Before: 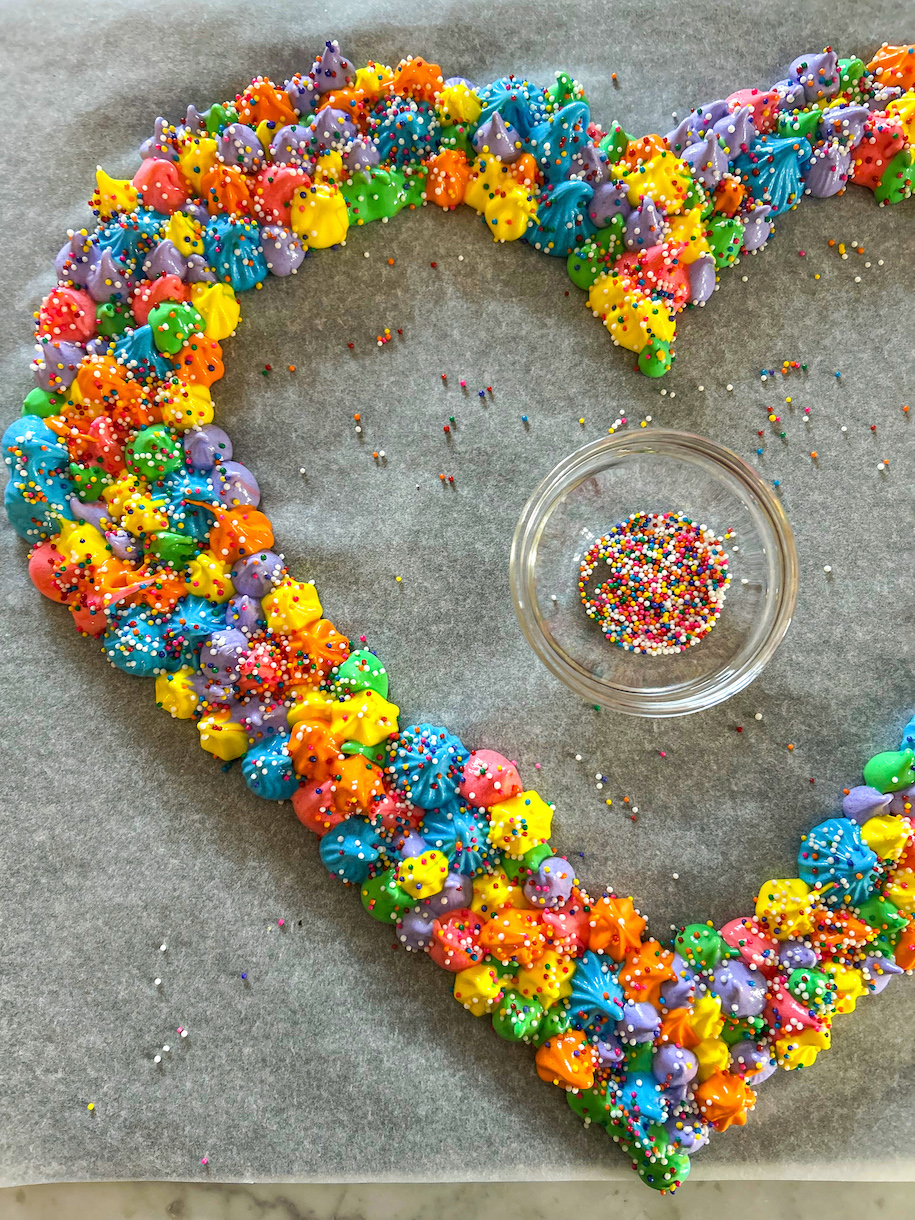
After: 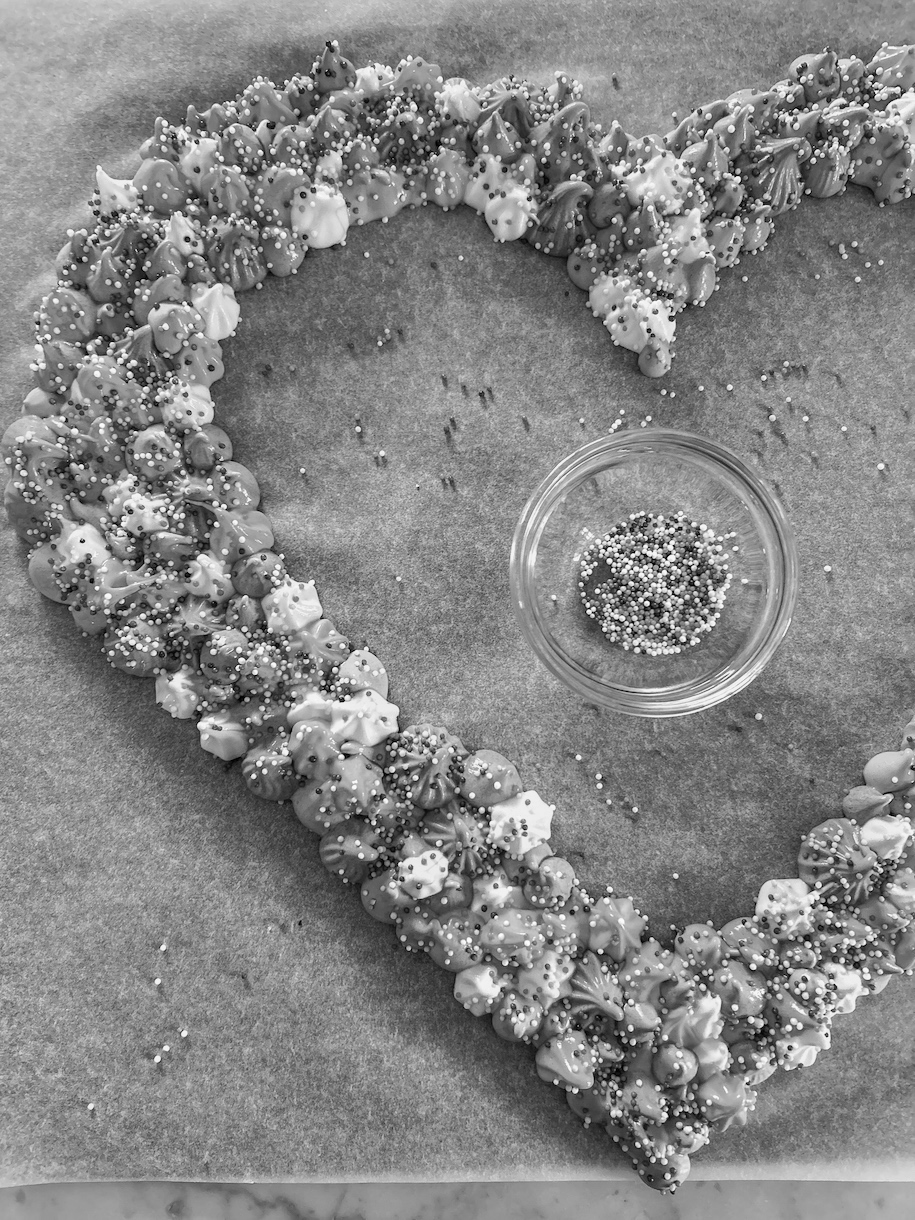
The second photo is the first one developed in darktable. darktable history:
monochrome: a 73.58, b 64.21
tone equalizer: on, module defaults
